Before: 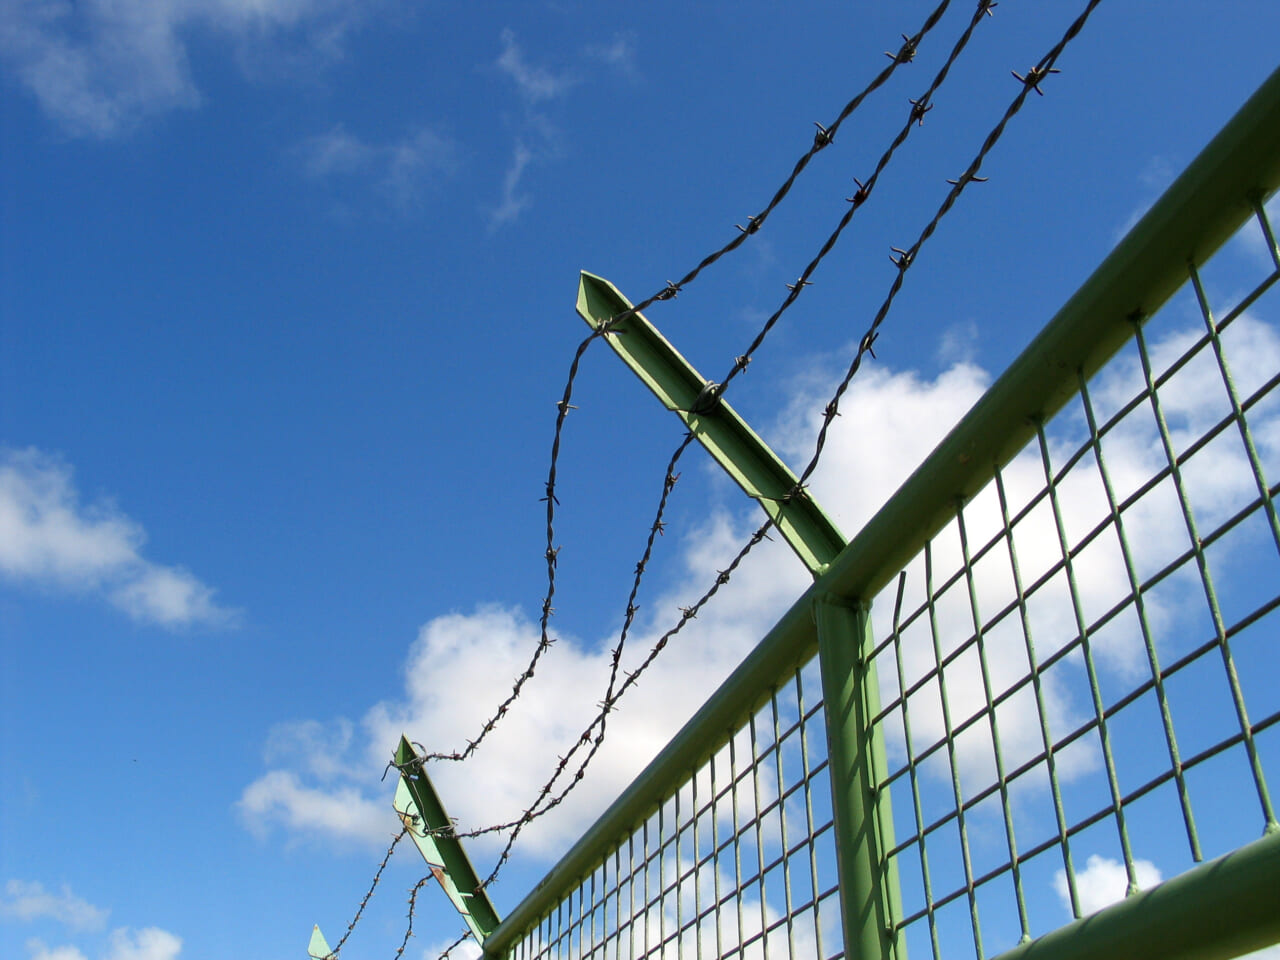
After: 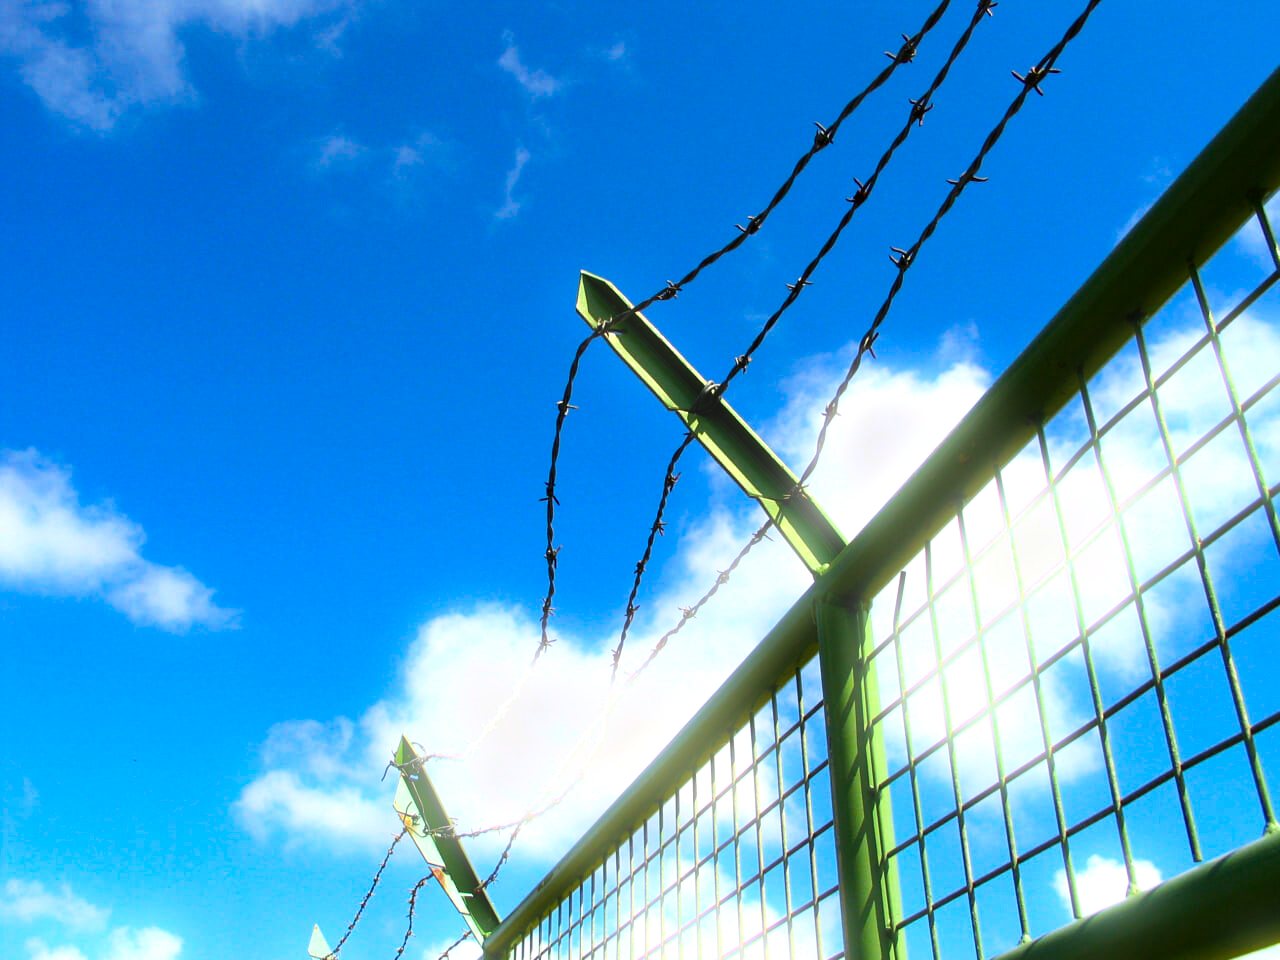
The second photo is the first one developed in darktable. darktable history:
bloom: size 5%, threshold 95%, strength 15%
tone equalizer: -8 EV -0.75 EV, -7 EV -0.7 EV, -6 EV -0.6 EV, -5 EV -0.4 EV, -3 EV 0.4 EV, -2 EV 0.6 EV, -1 EV 0.7 EV, +0 EV 0.75 EV, edges refinement/feathering 500, mask exposure compensation -1.57 EV, preserve details no
color balance rgb: linear chroma grading › global chroma 15%, perceptual saturation grading › global saturation 30%
